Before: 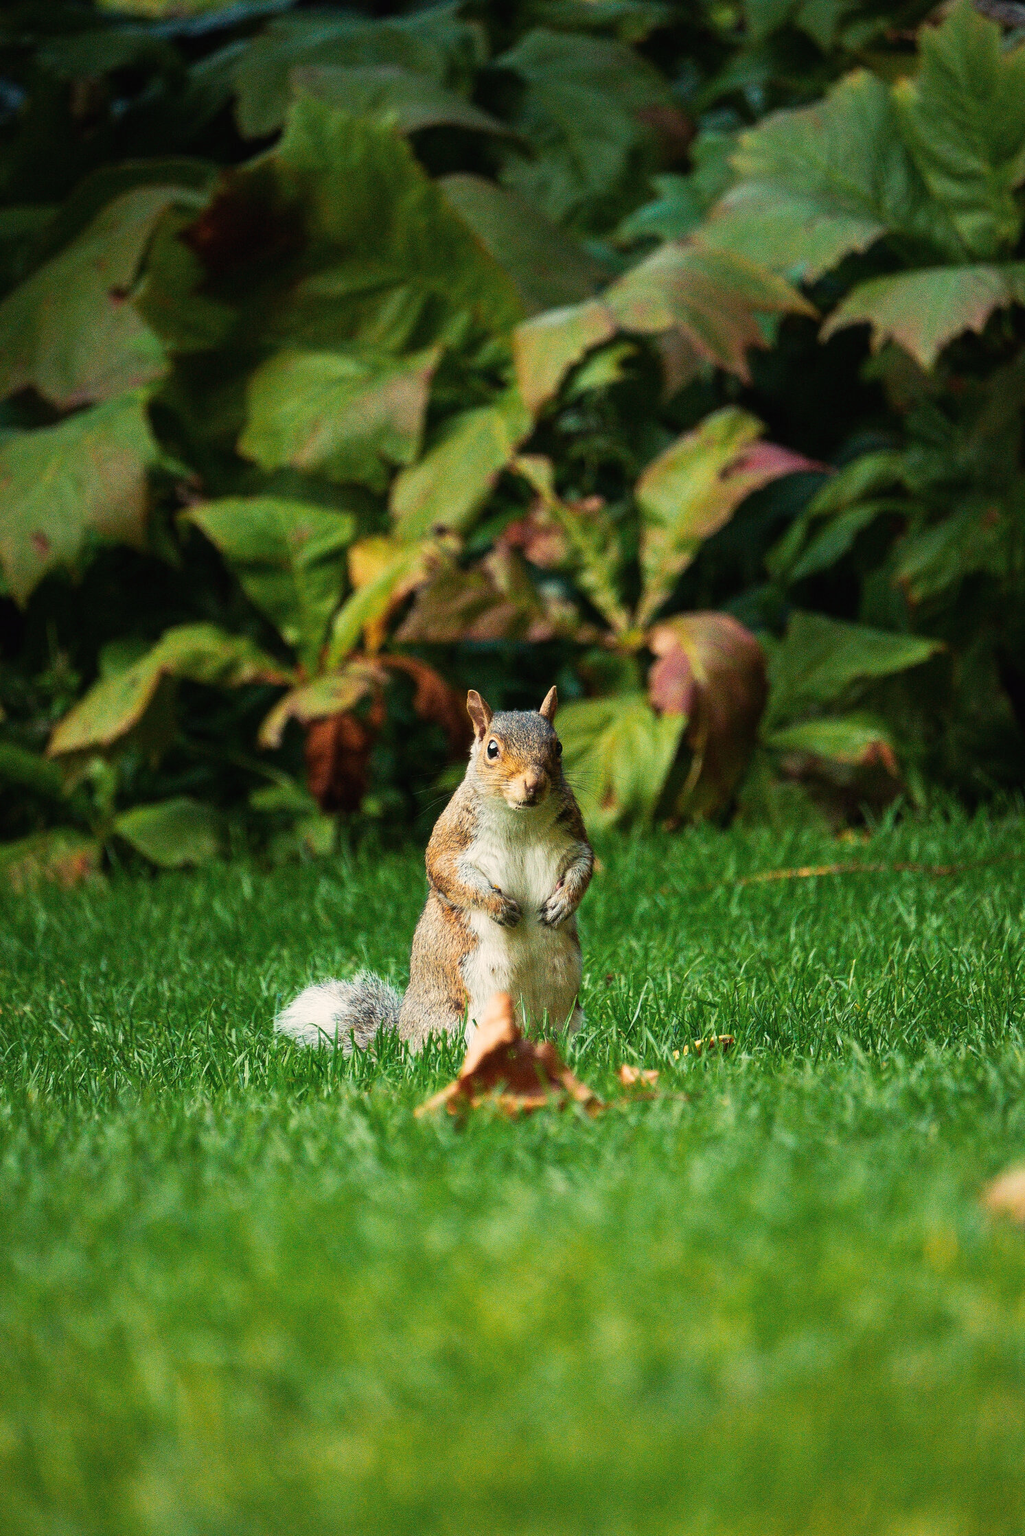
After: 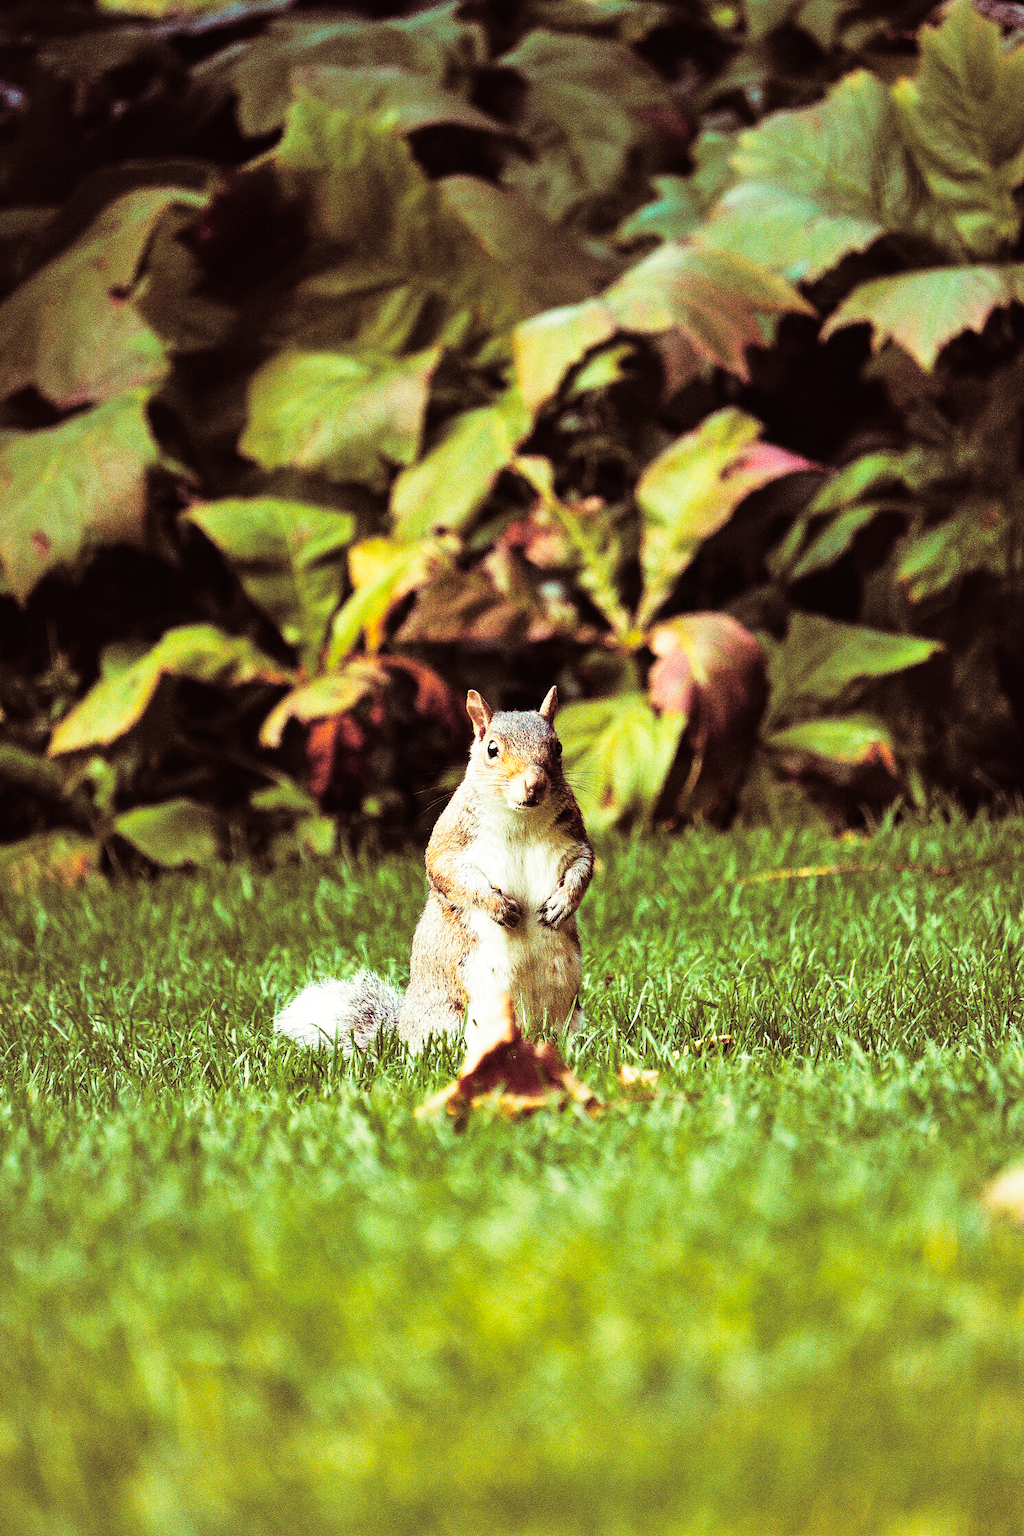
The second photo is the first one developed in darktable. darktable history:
split-toning: compress 20%
shadows and highlights: soften with gaussian
base curve: curves: ch0 [(0, 0.003) (0.001, 0.002) (0.006, 0.004) (0.02, 0.022) (0.048, 0.086) (0.094, 0.234) (0.162, 0.431) (0.258, 0.629) (0.385, 0.8) (0.548, 0.918) (0.751, 0.988) (1, 1)], preserve colors none
